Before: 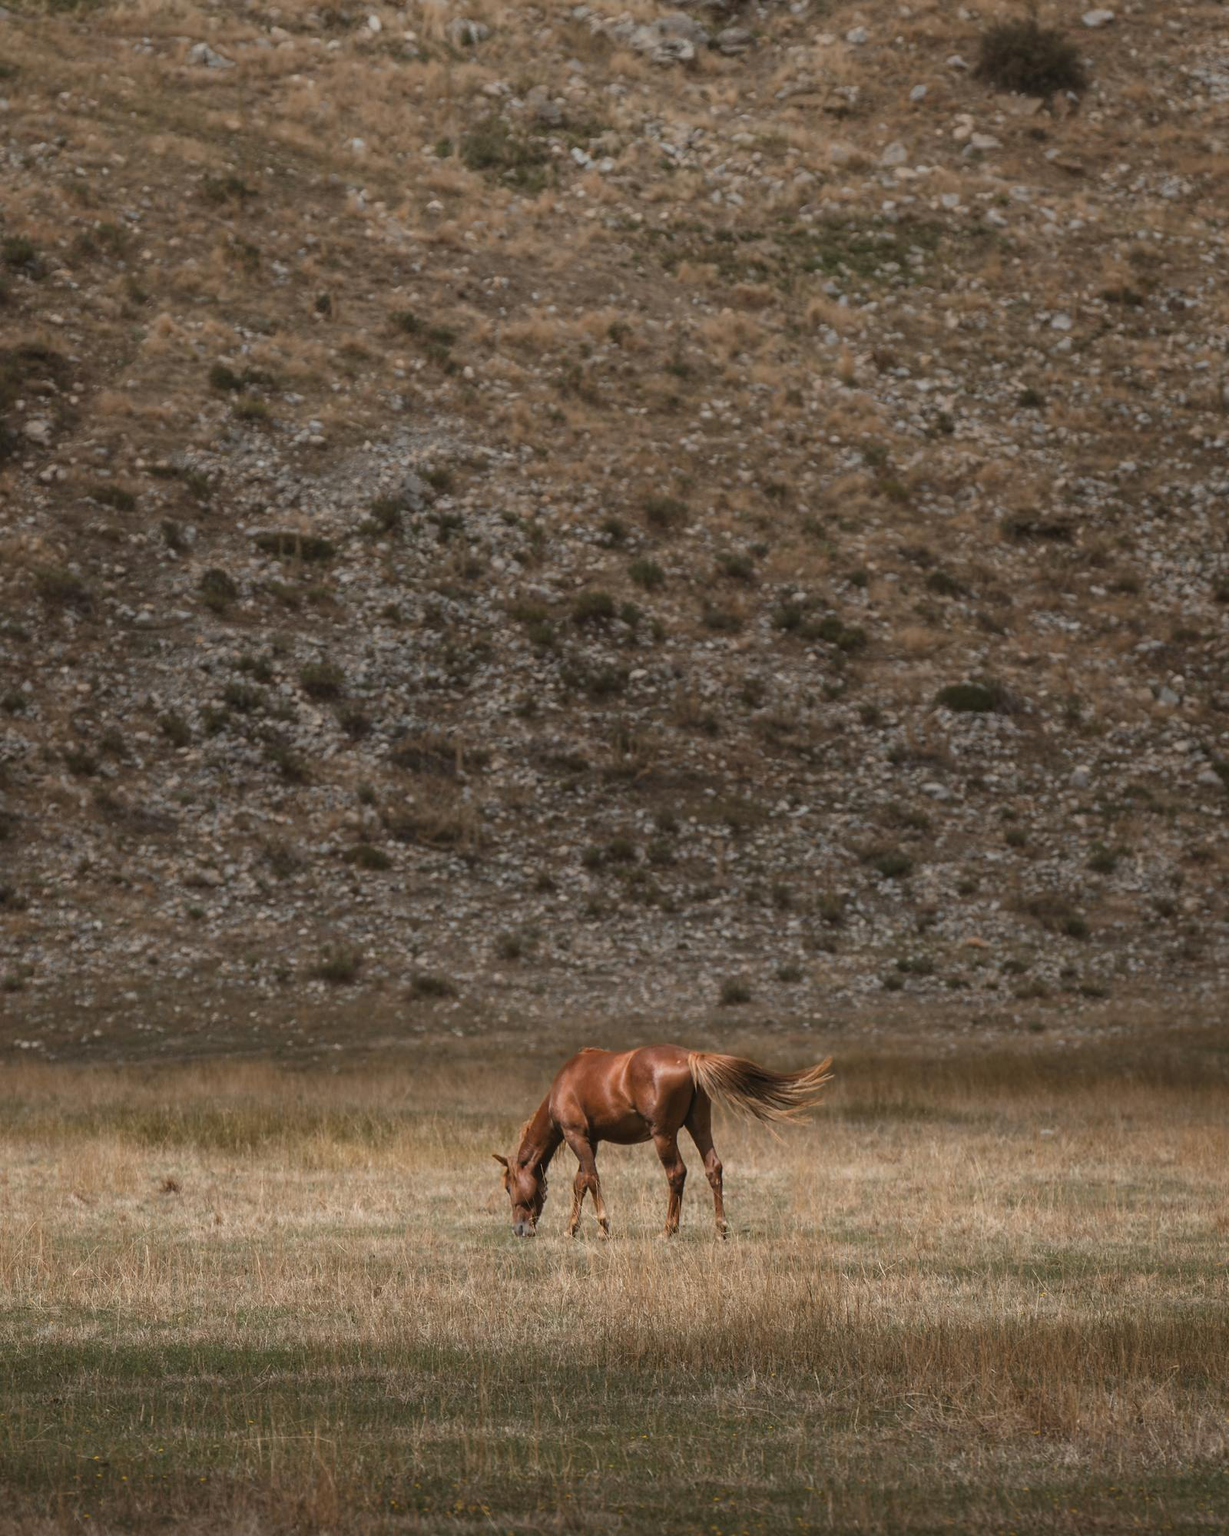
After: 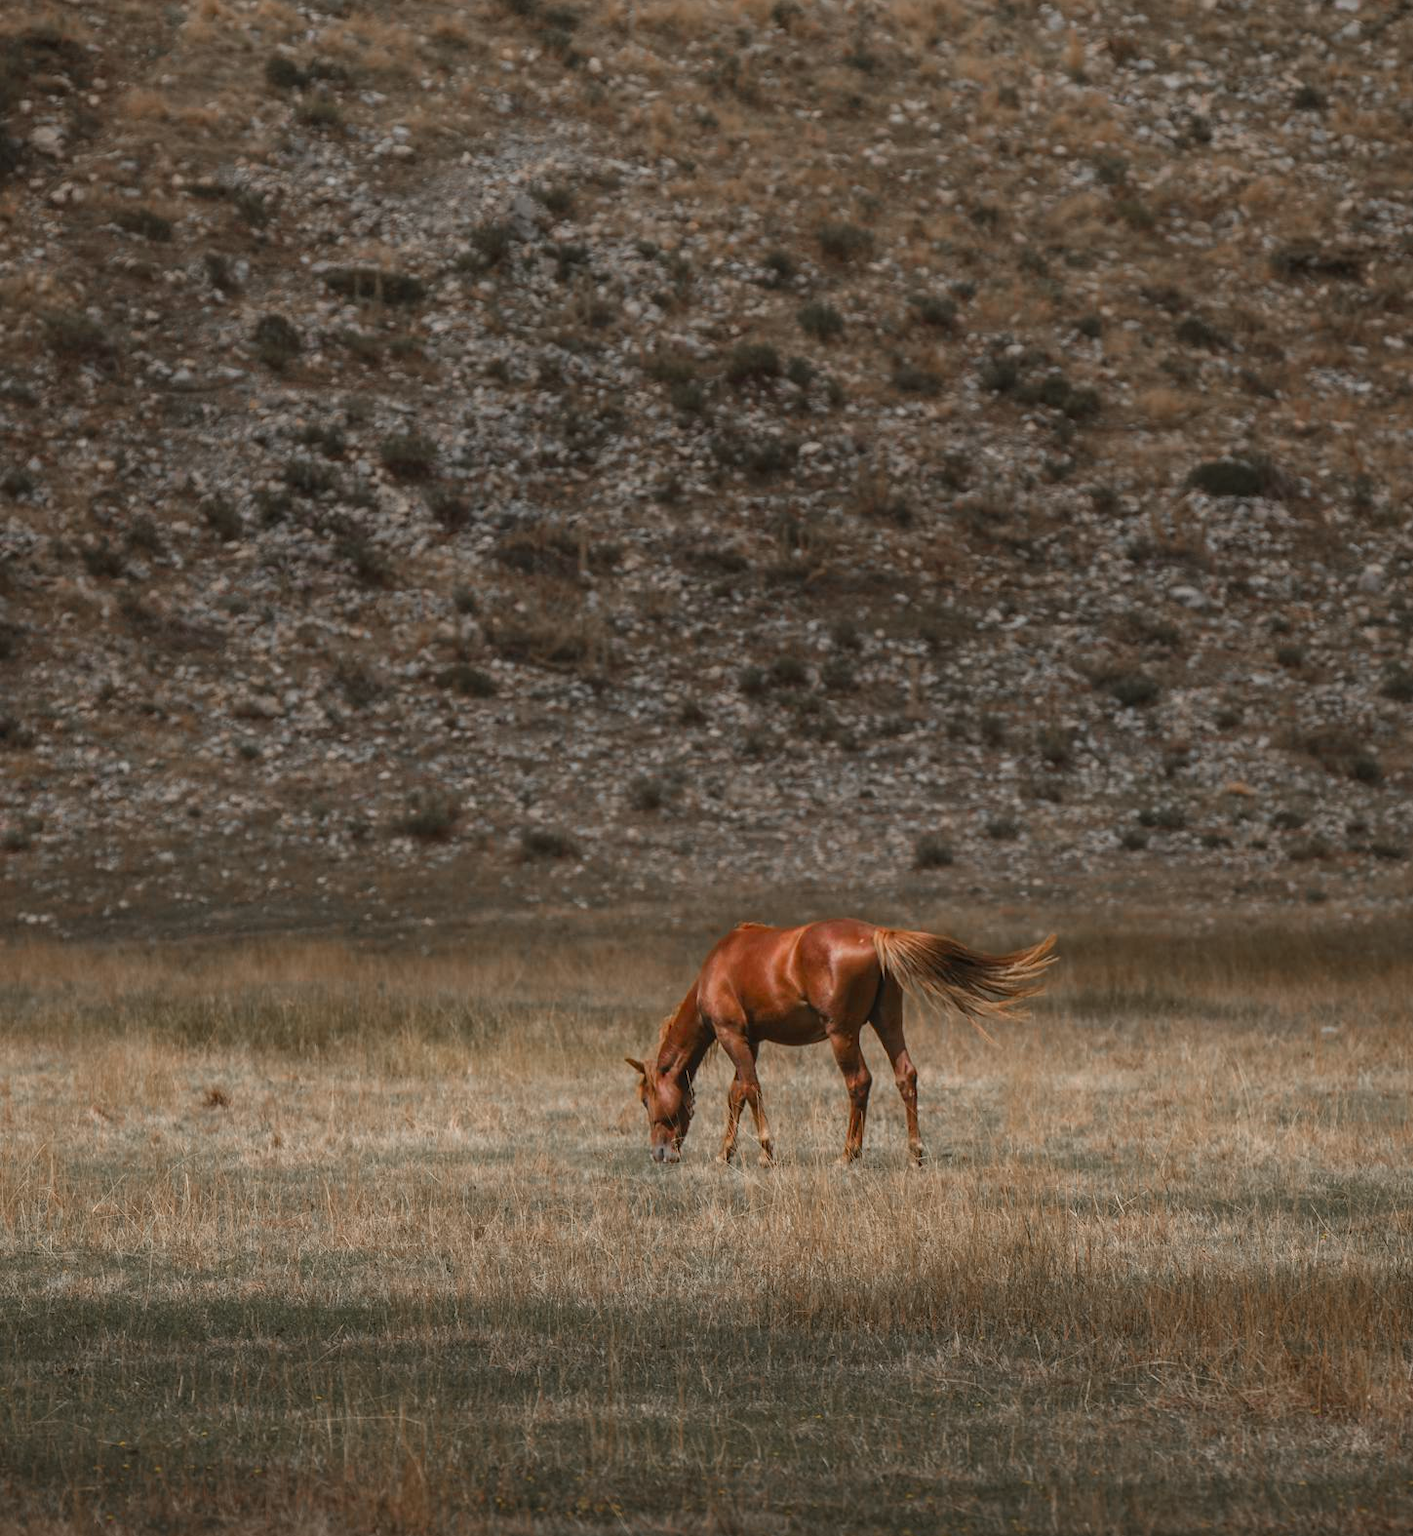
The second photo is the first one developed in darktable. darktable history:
crop: top 20.916%, right 9.437%, bottom 0.316%
color zones: curves: ch0 [(0, 0.48) (0.209, 0.398) (0.305, 0.332) (0.429, 0.493) (0.571, 0.5) (0.714, 0.5) (0.857, 0.5) (1, 0.48)]; ch1 [(0, 0.736) (0.143, 0.625) (0.225, 0.371) (0.429, 0.256) (0.571, 0.241) (0.714, 0.213) (0.857, 0.48) (1, 0.736)]; ch2 [(0, 0.448) (0.143, 0.498) (0.286, 0.5) (0.429, 0.5) (0.571, 0.5) (0.714, 0.5) (0.857, 0.5) (1, 0.448)]
local contrast: detail 110%
